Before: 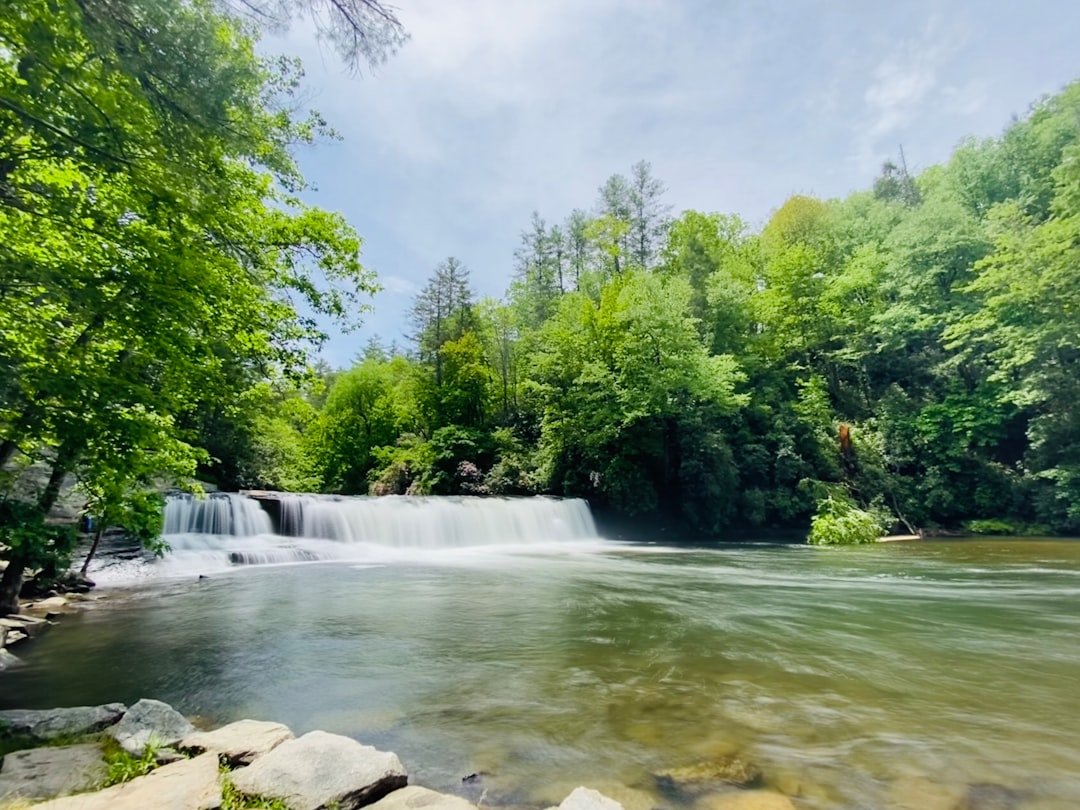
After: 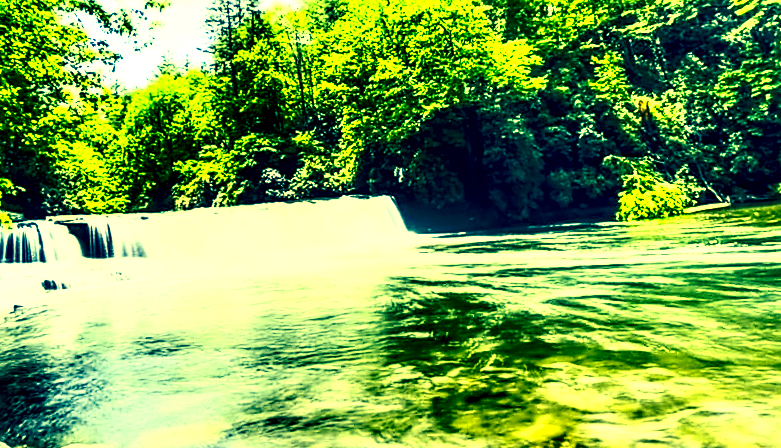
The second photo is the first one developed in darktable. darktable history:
sharpen: radius 1.967
contrast brightness saturation: contrast 0.83, brightness 0.59, saturation 0.59
rotate and perspective: rotation -5°, crop left 0.05, crop right 0.952, crop top 0.11, crop bottom 0.89
exposure: exposure -0.157 EV, compensate highlight preservation false
local contrast: highlights 115%, shadows 42%, detail 293%
color correction: highlights a* -15.58, highlights b* 40, shadows a* -40, shadows b* -26.18
crop and rotate: left 17.299%, top 35.115%, right 7.015%, bottom 1.024%
